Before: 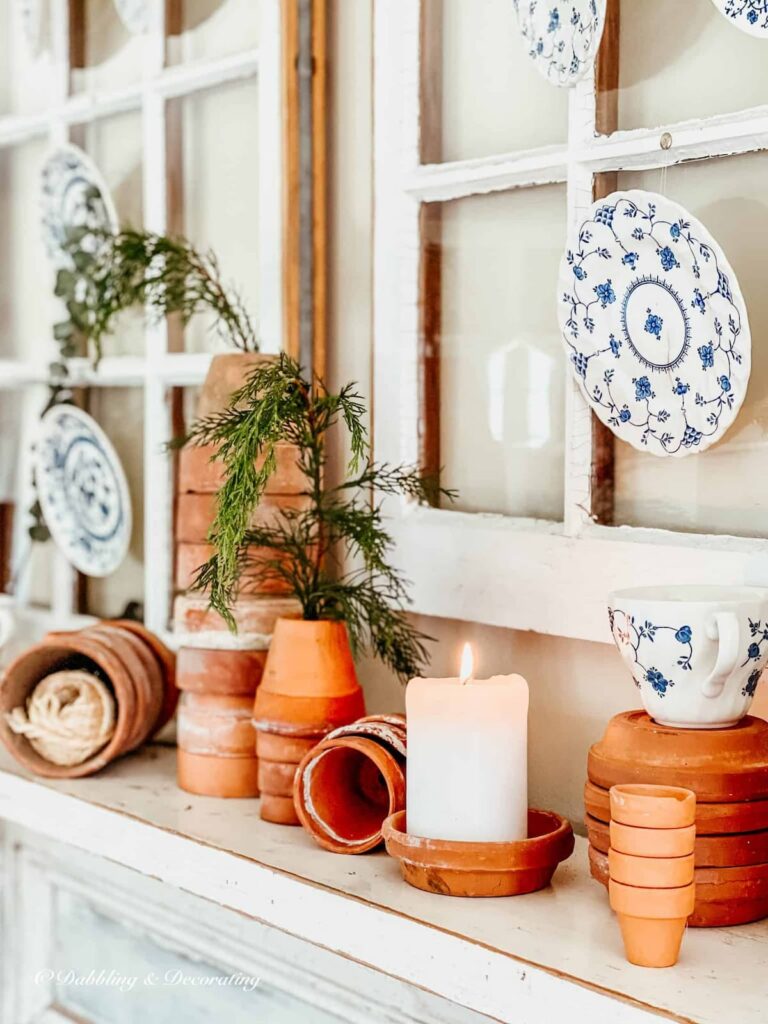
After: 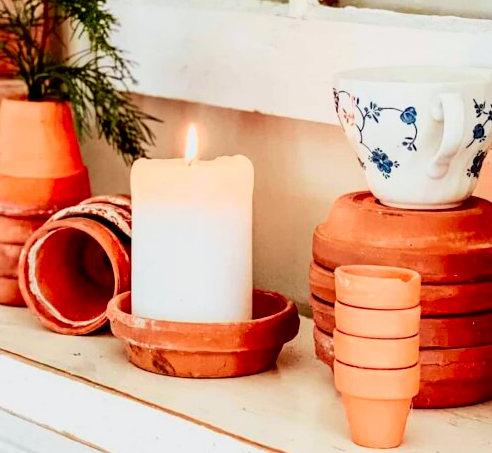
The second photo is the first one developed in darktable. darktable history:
crop and rotate: left 35.817%, top 50.711%, bottom 5.001%
tone curve: curves: ch0 [(0, 0) (0.058, 0.027) (0.214, 0.183) (0.304, 0.288) (0.522, 0.549) (0.658, 0.7) (0.741, 0.775) (0.844, 0.866) (0.986, 0.957)]; ch1 [(0, 0) (0.172, 0.123) (0.312, 0.296) (0.437, 0.429) (0.471, 0.469) (0.502, 0.5) (0.513, 0.515) (0.572, 0.603) (0.617, 0.653) (0.68, 0.724) (0.889, 0.924) (1, 1)]; ch2 [(0, 0) (0.411, 0.424) (0.489, 0.49) (0.502, 0.5) (0.517, 0.519) (0.549, 0.578) (0.604, 0.628) (0.693, 0.686) (1, 1)], color space Lab, independent channels, preserve colors none
tone equalizer: on, module defaults
exposure: black level correction 0.01, exposure 0.016 EV, compensate exposure bias true, compensate highlight preservation false
